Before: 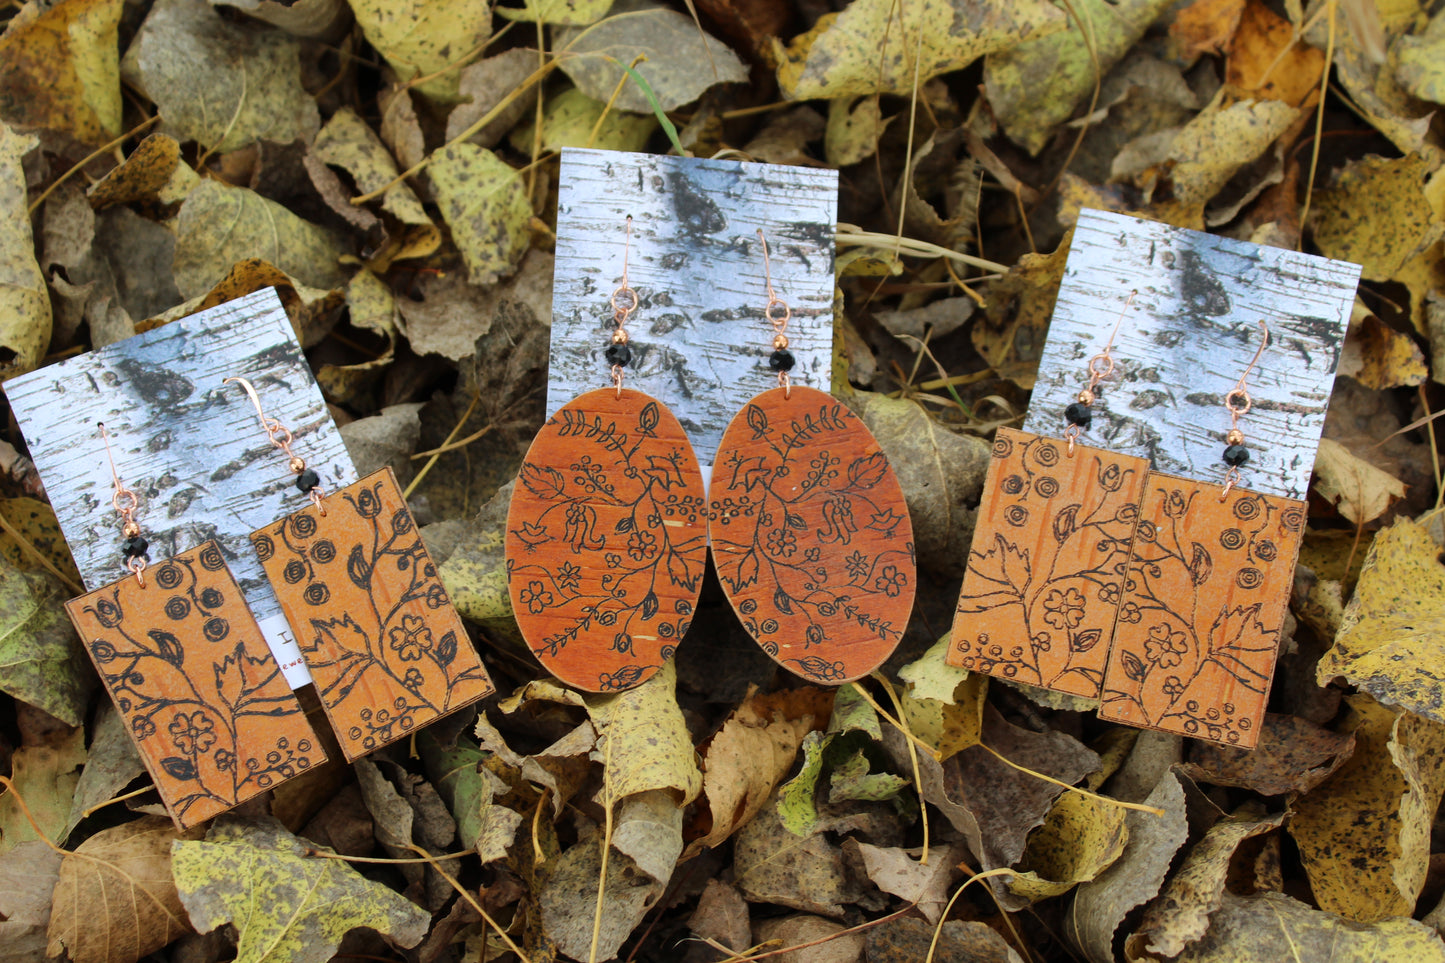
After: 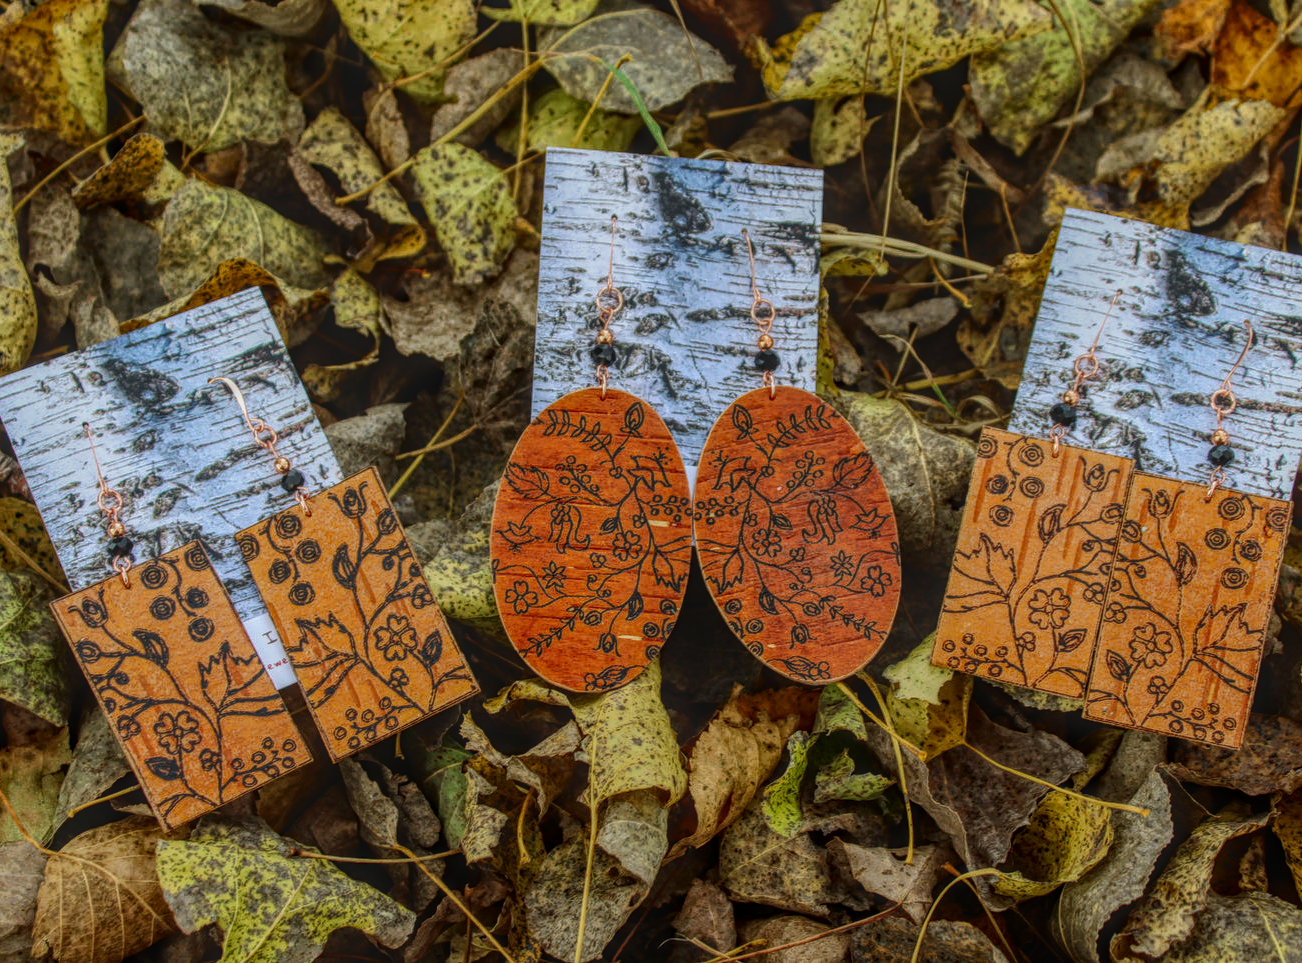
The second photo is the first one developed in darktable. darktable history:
local contrast: highlights 20%, shadows 30%, detail 200%, midtone range 0.2
crop and rotate: left 1.088%, right 8.807%
contrast brightness saturation: contrast 0.2, brightness -0.11, saturation 0.1
